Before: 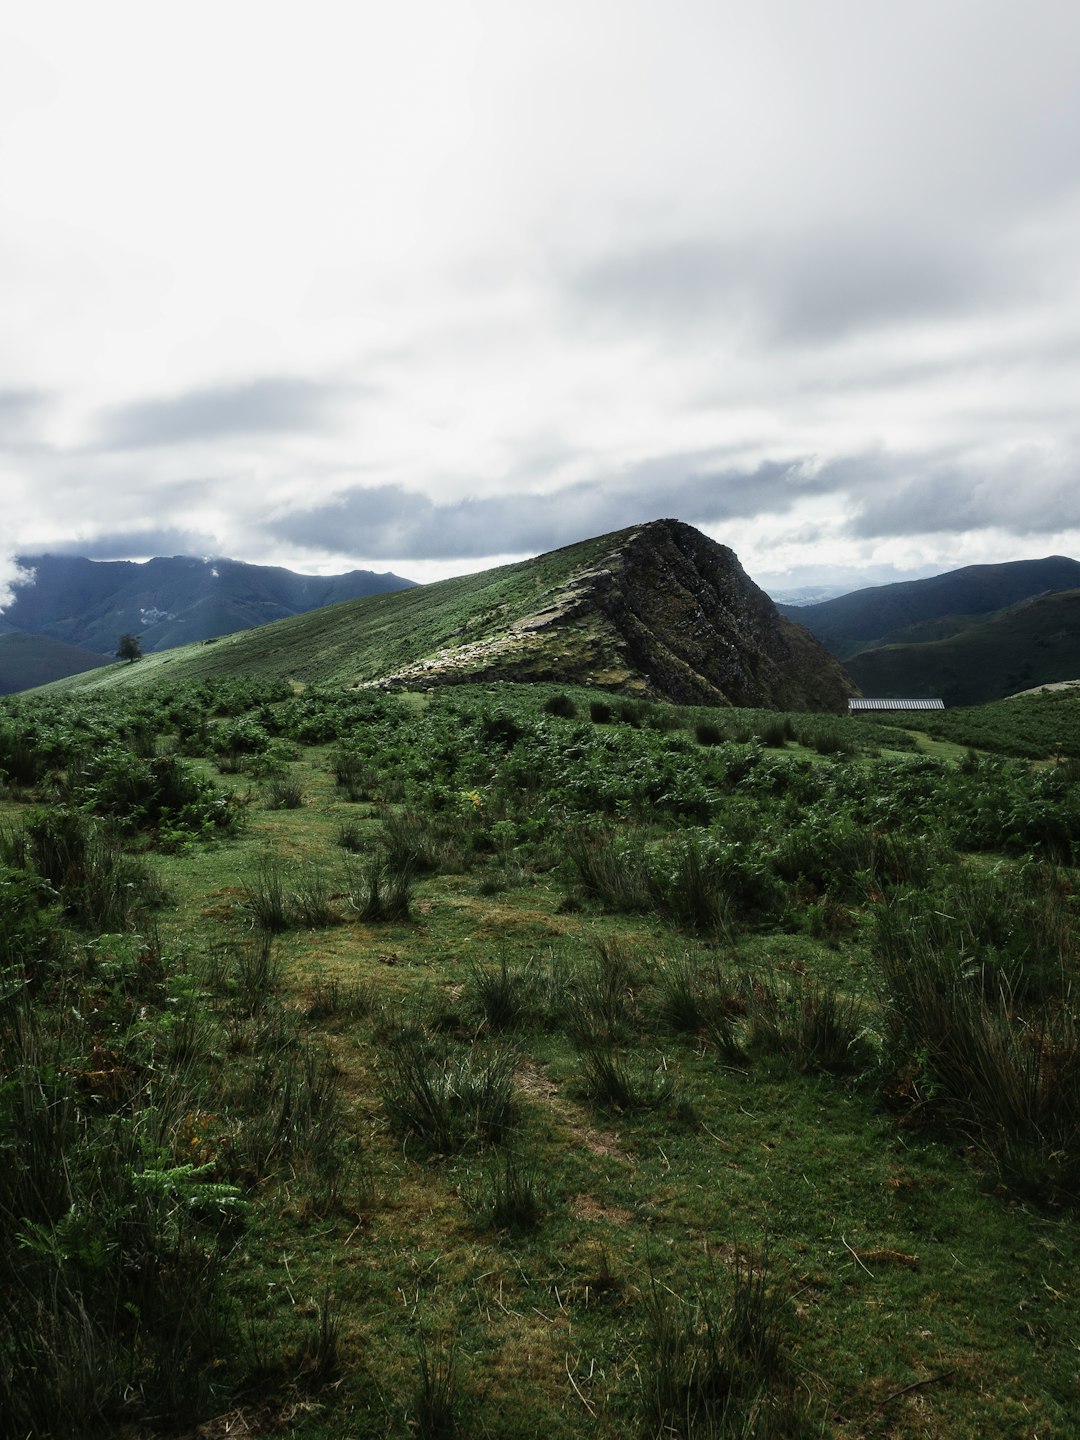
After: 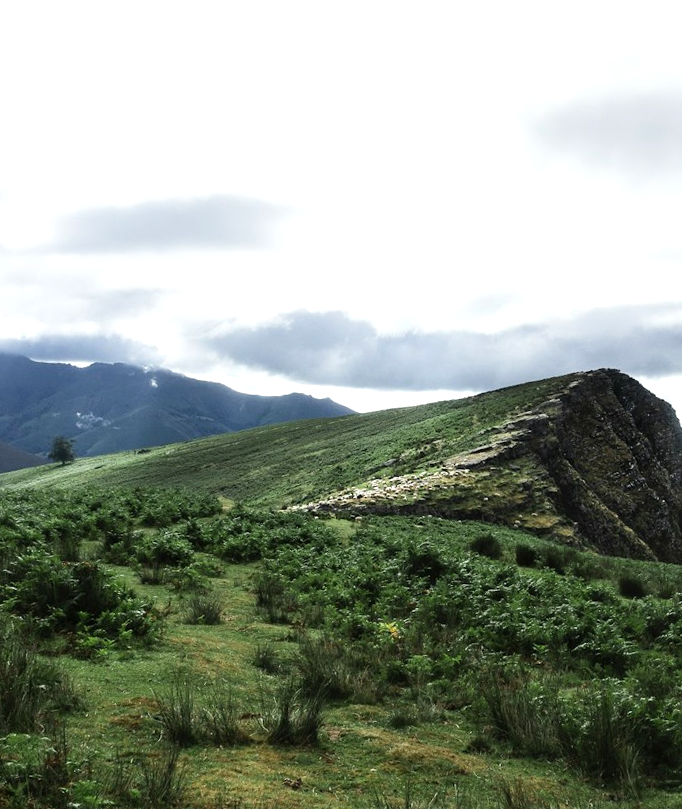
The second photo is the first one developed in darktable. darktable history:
crop and rotate: angle -4.99°, left 2.122%, top 6.945%, right 27.566%, bottom 30.519%
exposure: exposure 0.191 EV
